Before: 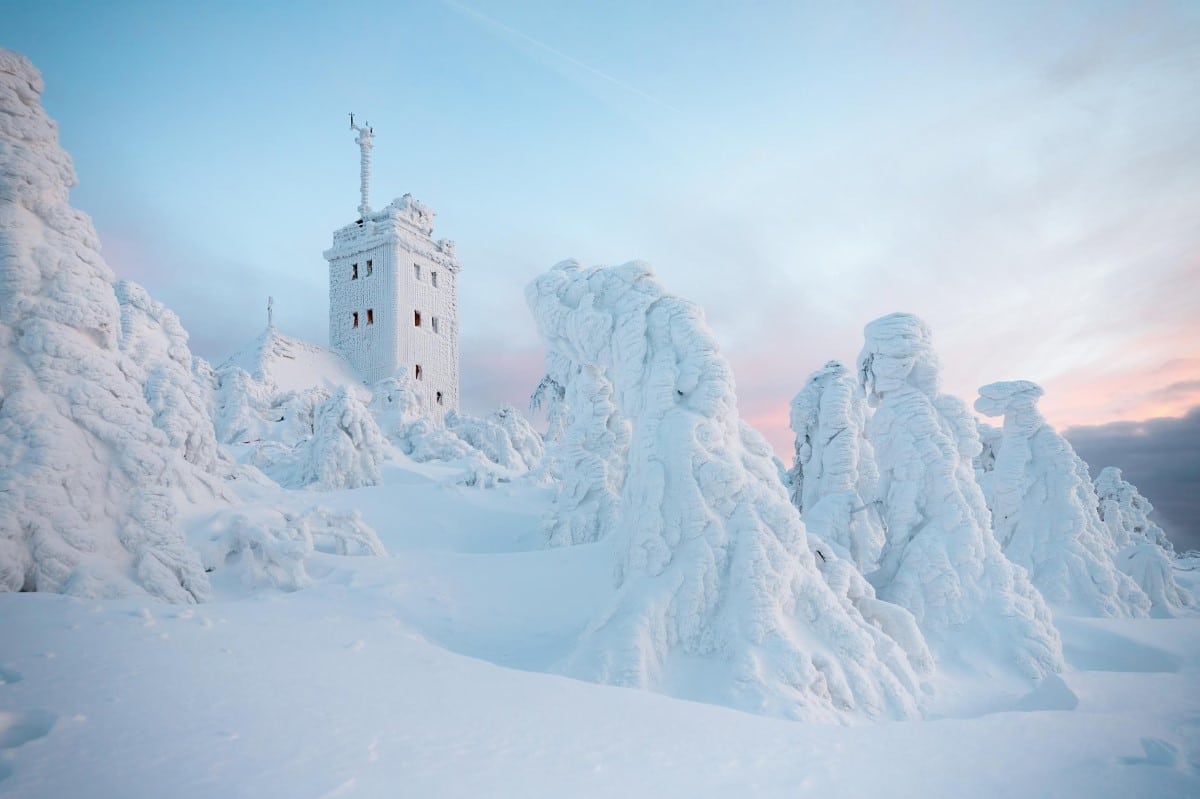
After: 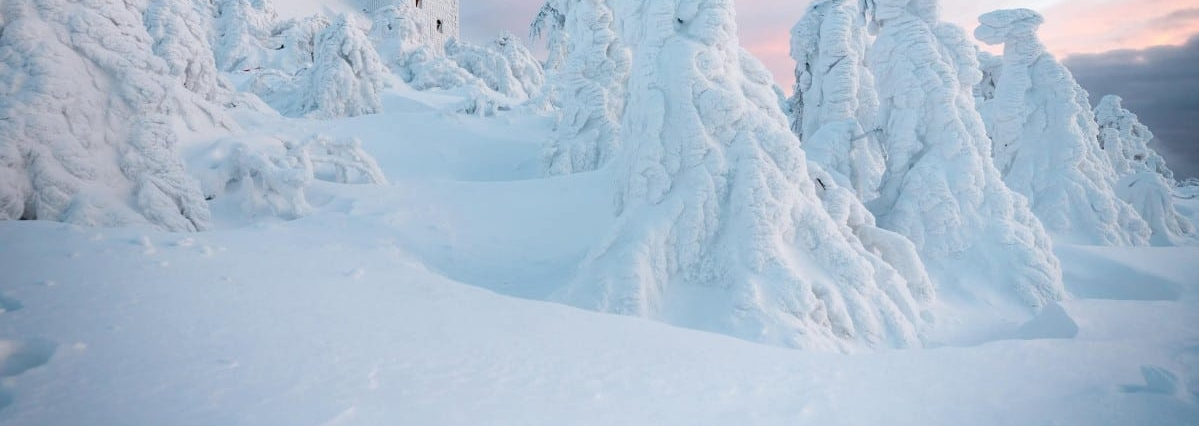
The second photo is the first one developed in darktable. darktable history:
crop and rotate: top 46.586%, right 0.074%
local contrast: highlights 106%, shadows 102%, detail 119%, midtone range 0.2
